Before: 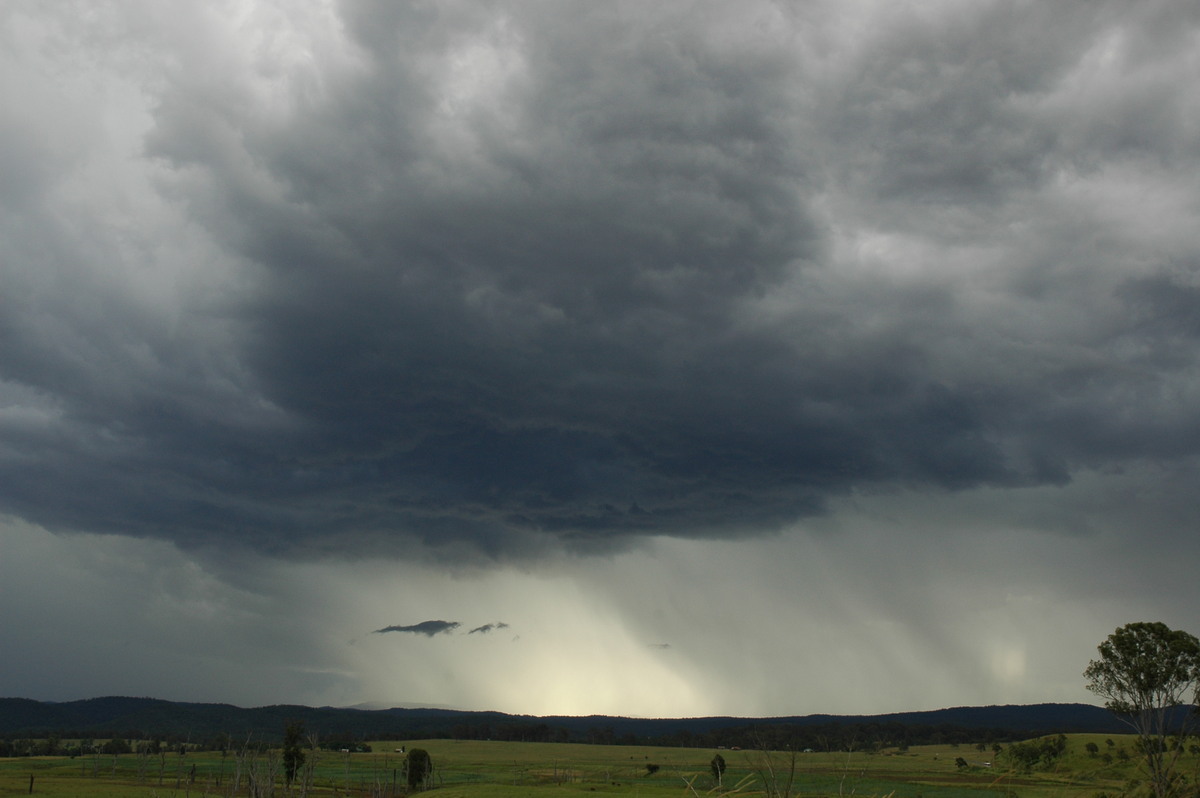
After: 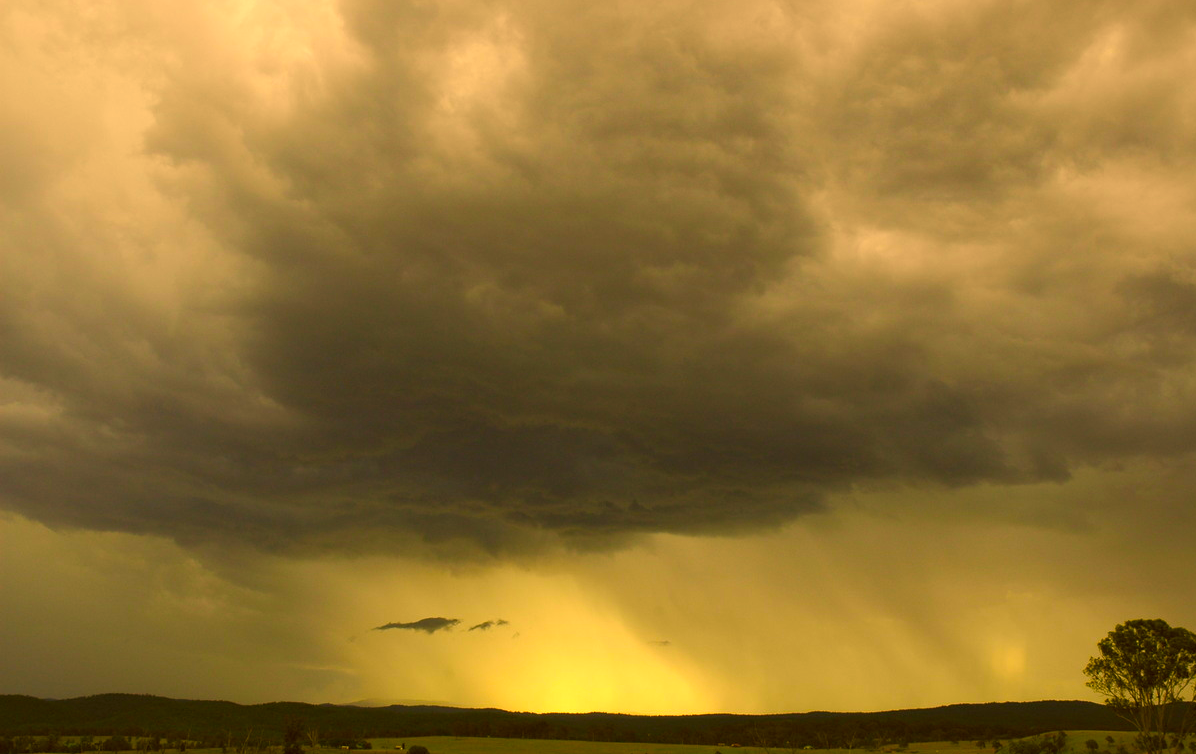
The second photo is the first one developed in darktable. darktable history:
exposure: exposure 0.3 EV, compensate highlight preservation false
crop: top 0.448%, right 0.264%, bottom 5.045%
color correction: highlights a* 10.44, highlights b* 30.04, shadows a* 2.73, shadows b* 17.51, saturation 1.72
